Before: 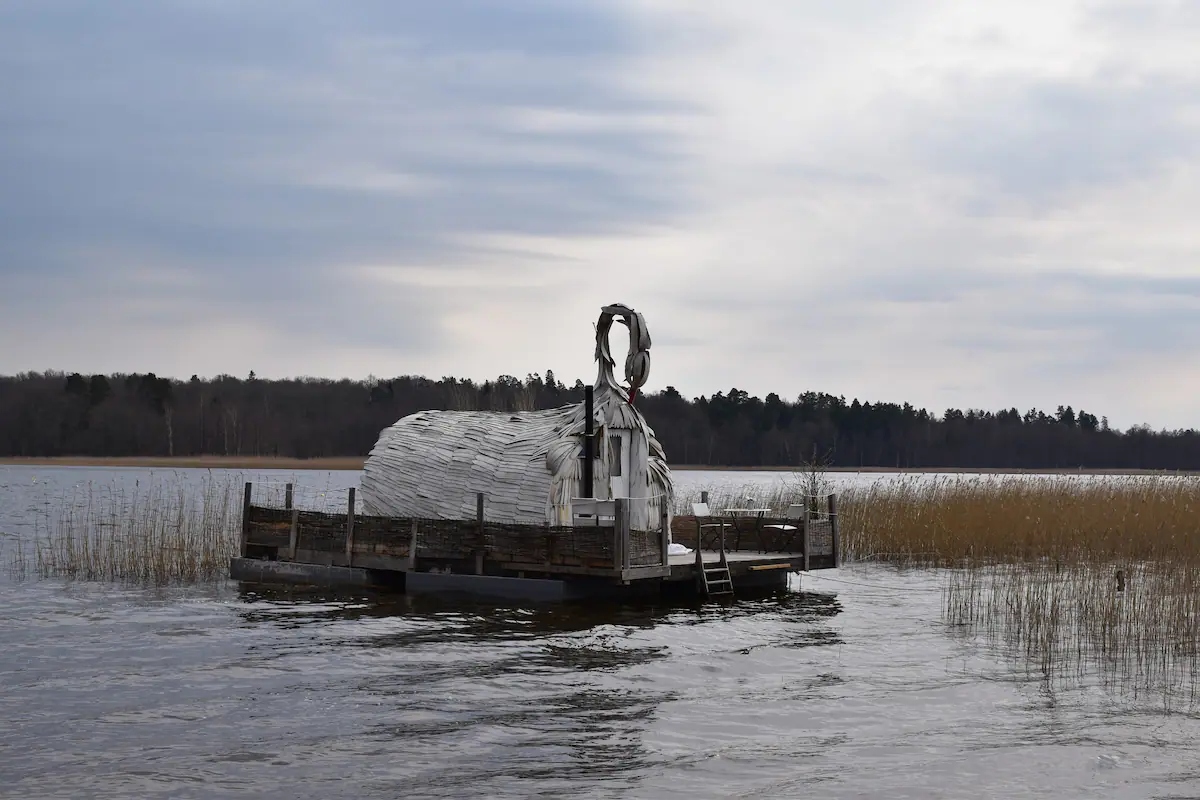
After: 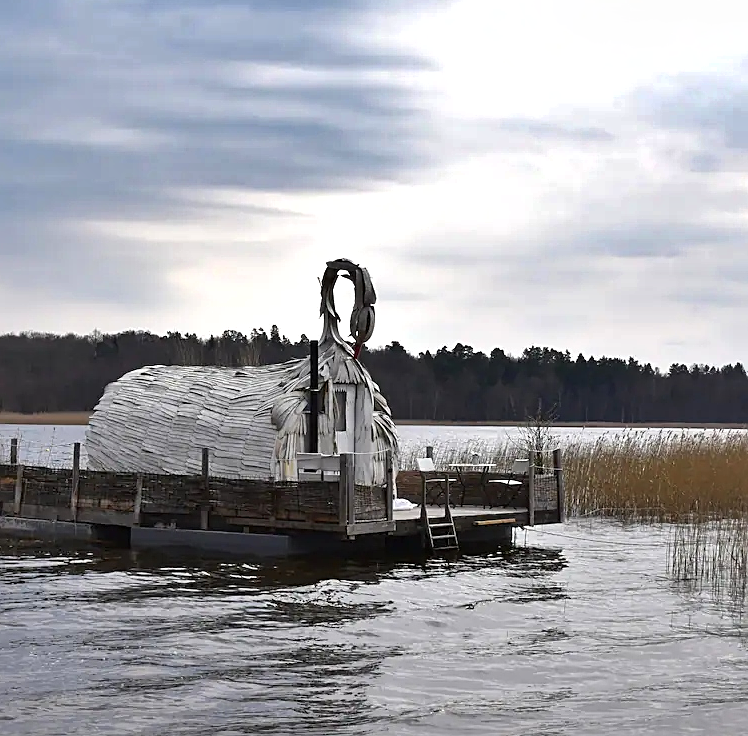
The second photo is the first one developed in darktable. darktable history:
sharpen: on, module defaults
crop and rotate: left 22.918%, top 5.629%, right 14.711%, bottom 2.247%
shadows and highlights: shadows 75, highlights -60.85, soften with gaussian
exposure: black level correction 0, exposure 0.5 EV, compensate exposure bias true, compensate highlight preservation false
